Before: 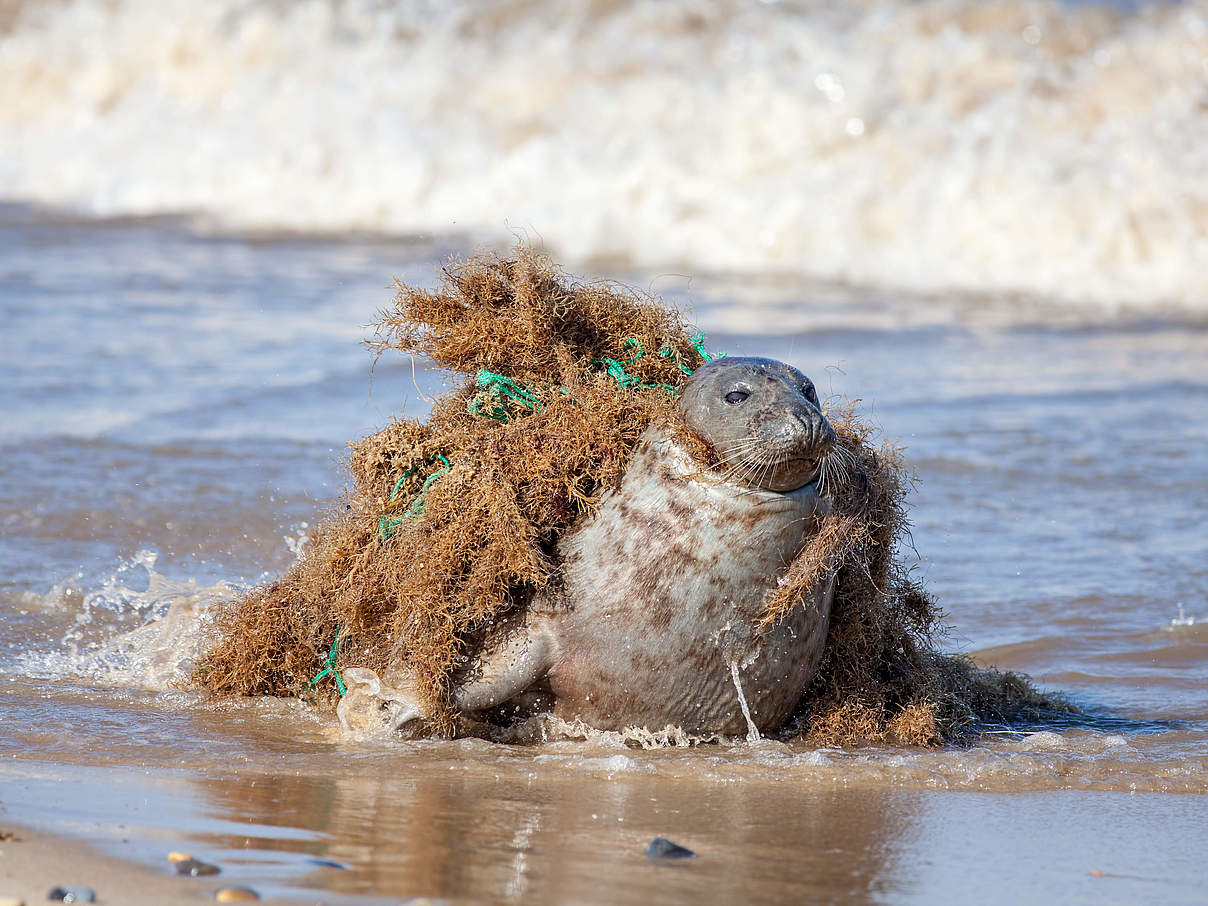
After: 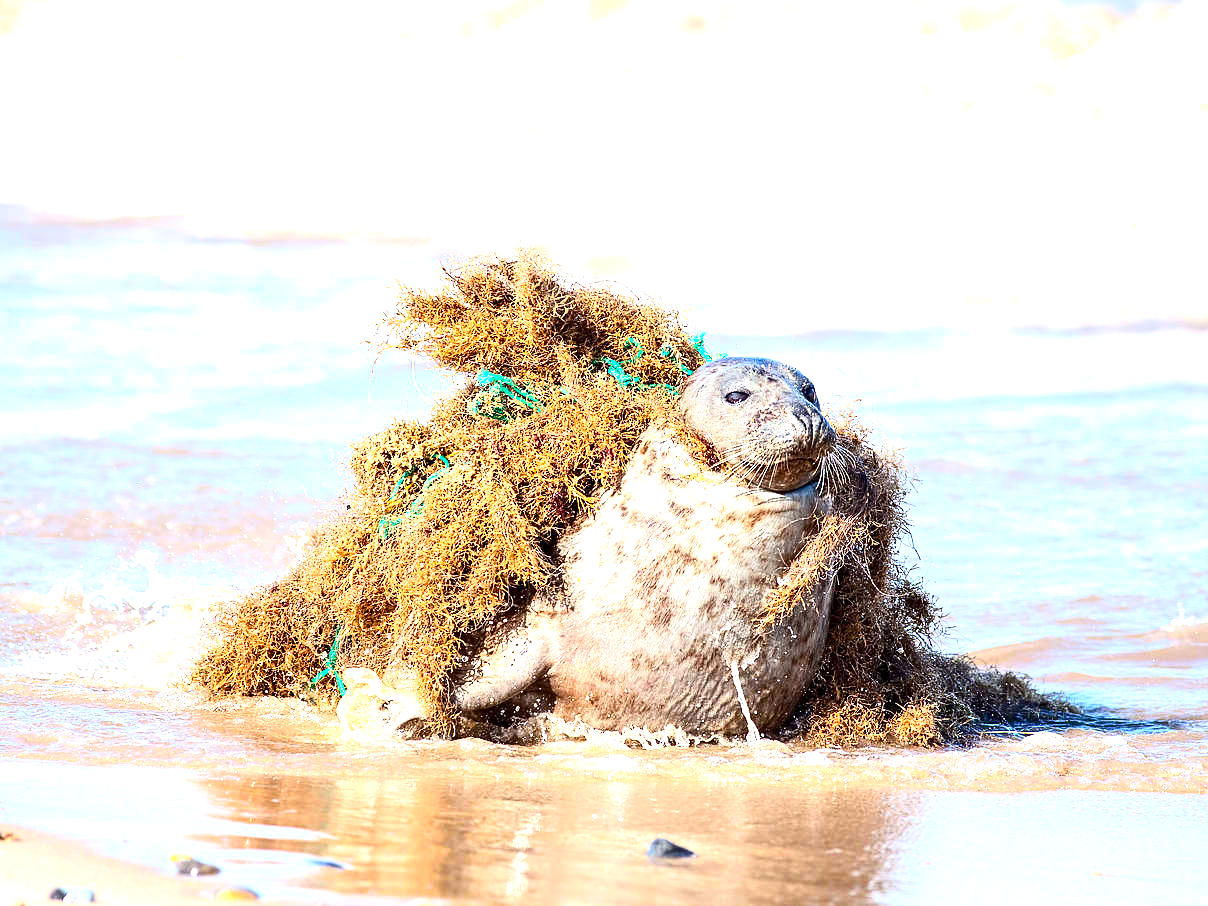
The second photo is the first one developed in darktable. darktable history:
color balance rgb: power › chroma 0.313%, power › hue 23.21°, perceptual saturation grading › global saturation 17.004%, perceptual brilliance grading › global brilliance 20.065%
exposure: exposure 0.779 EV, compensate highlight preservation false
contrast brightness saturation: contrast 0.28
